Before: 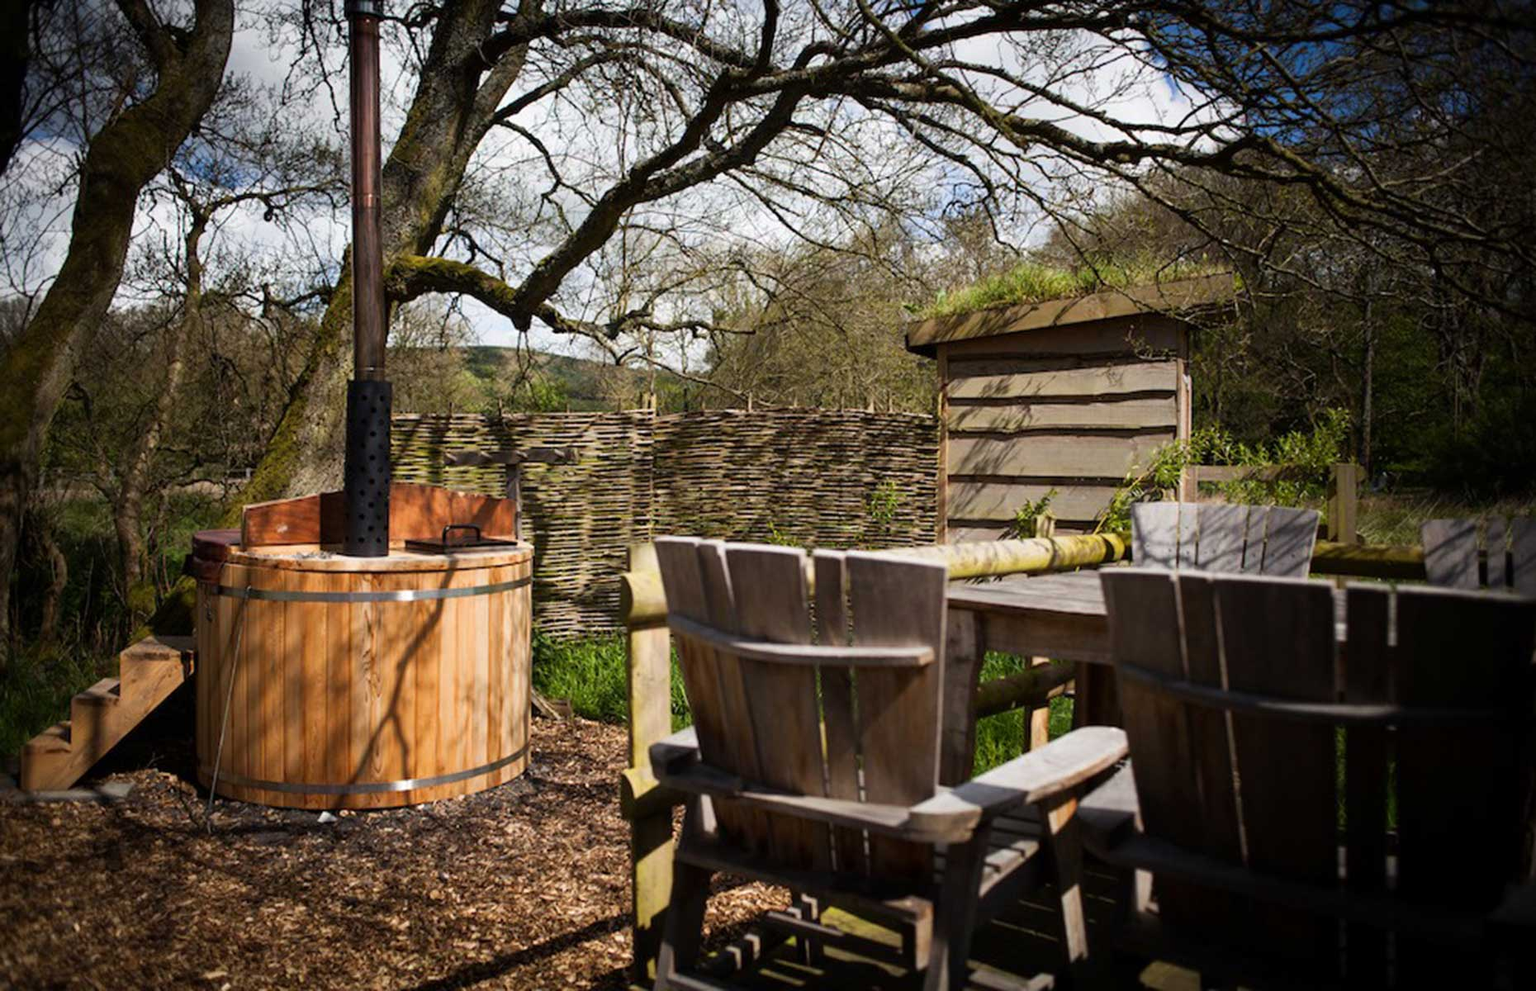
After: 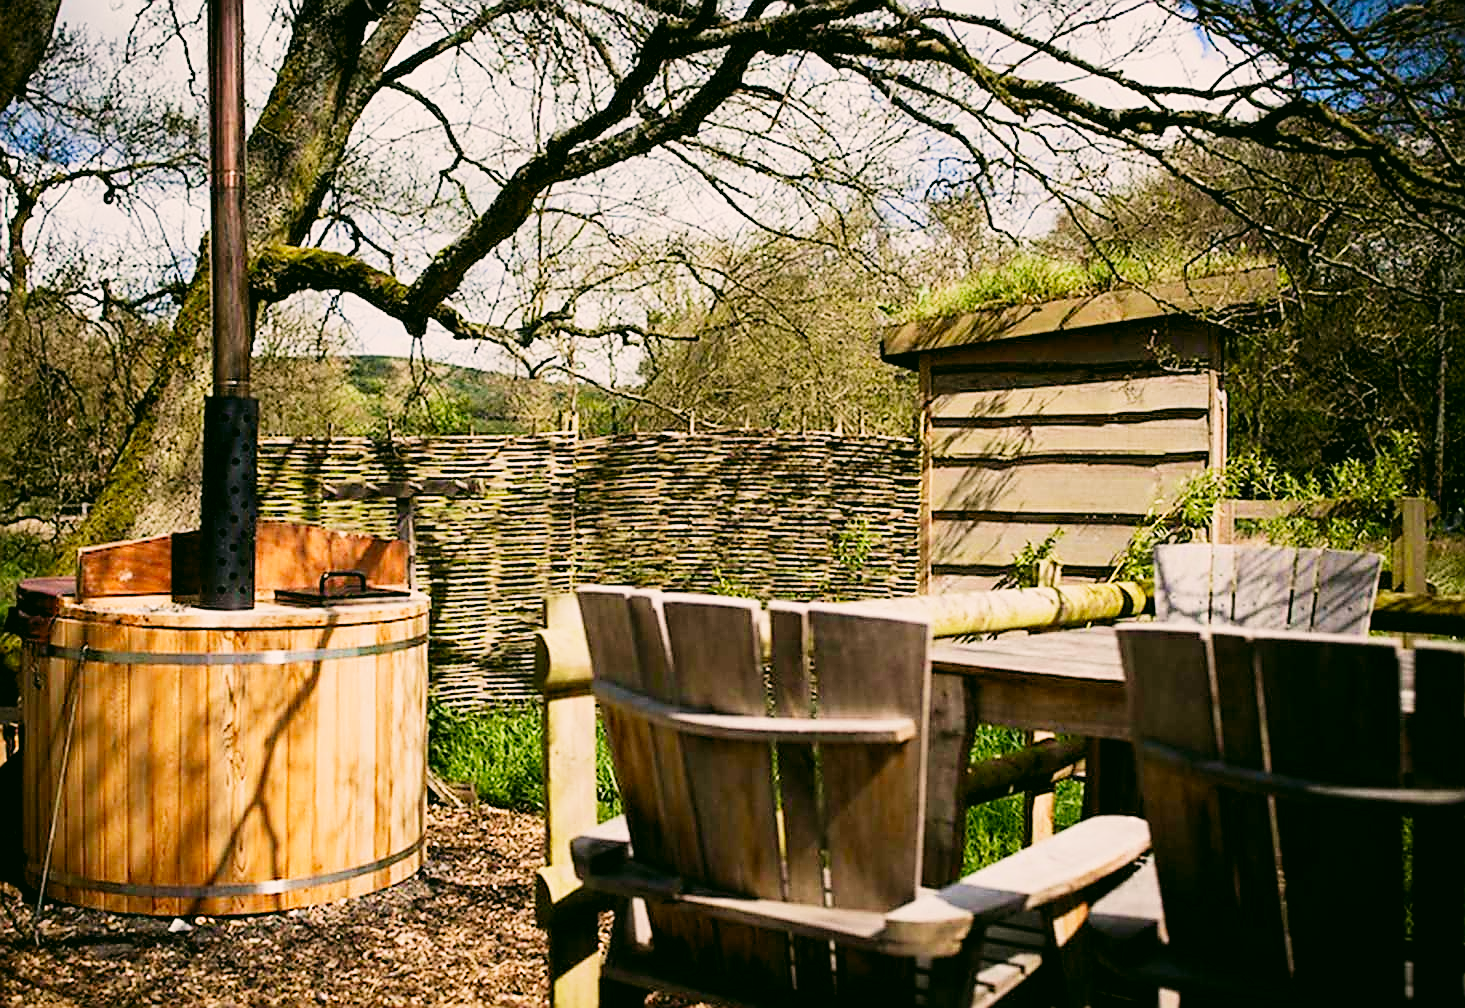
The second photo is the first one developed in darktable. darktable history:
crop: left 11.62%, top 5.336%, right 9.589%, bottom 10.63%
tone equalizer: on, module defaults
filmic rgb: black relative exposure -7.65 EV, white relative exposure 4.56 EV, hardness 3.61, add noise in highlights 0.001, preserve chrominance no, color science v3 (2019), use custom middle-gray values true, contrast in highlights soft
exposure: black level correction 0.001, exposure 0.498 EV, compensate exposure bias true, compensate highlight preservation false
velvia: on, module defaults
contrast brightness saturation: contrast 0.203, brightness 0.164, saturation 0.227
color correction: highlights a* 4.25, highlights b* 4.94, shadows a* -6.95, shadows b* 5.06
sharpen: radius 1.426, amount 1.263, threshold 0.792
